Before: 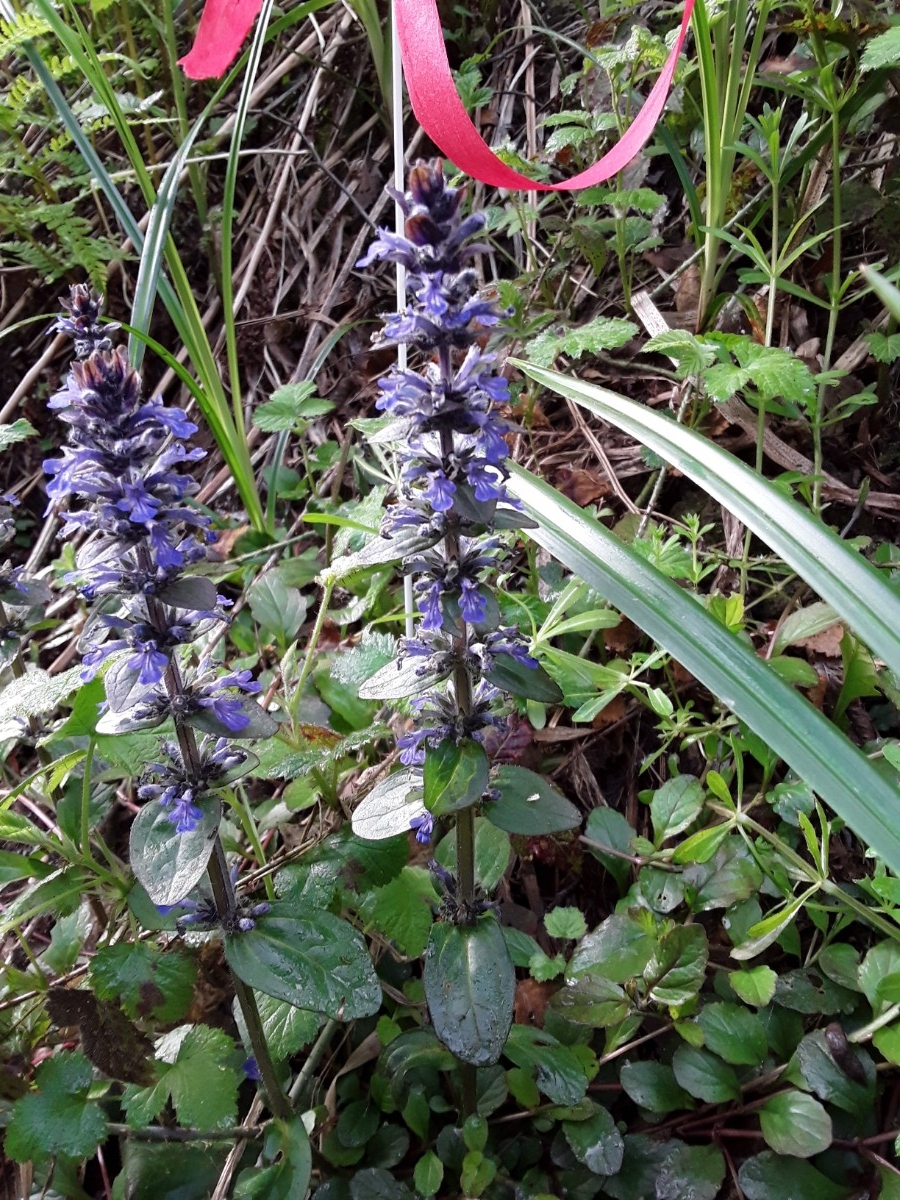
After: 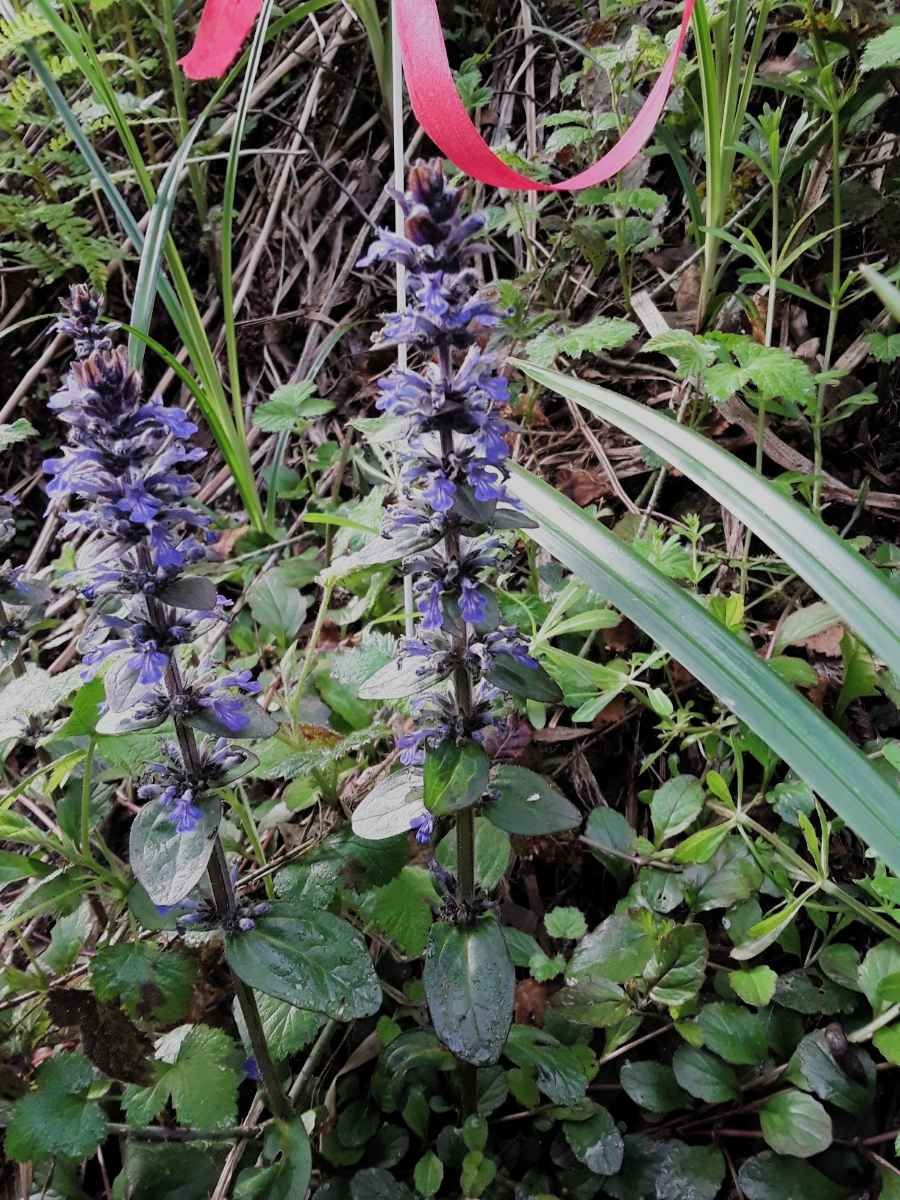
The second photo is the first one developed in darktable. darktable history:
filmic rgb: black relative exposure -7.65 EV, white relative exposure 4.56 EV, hardness 3.61, preserve chrominance RGB euclidean norm, color science v5 (2021), contrast in shadows safe, contrast in highlights safe
